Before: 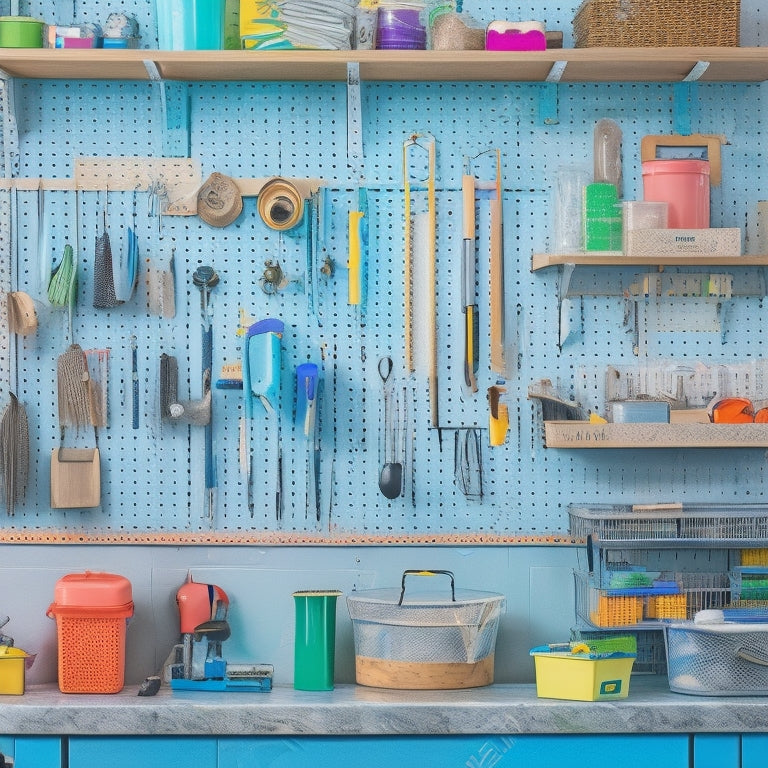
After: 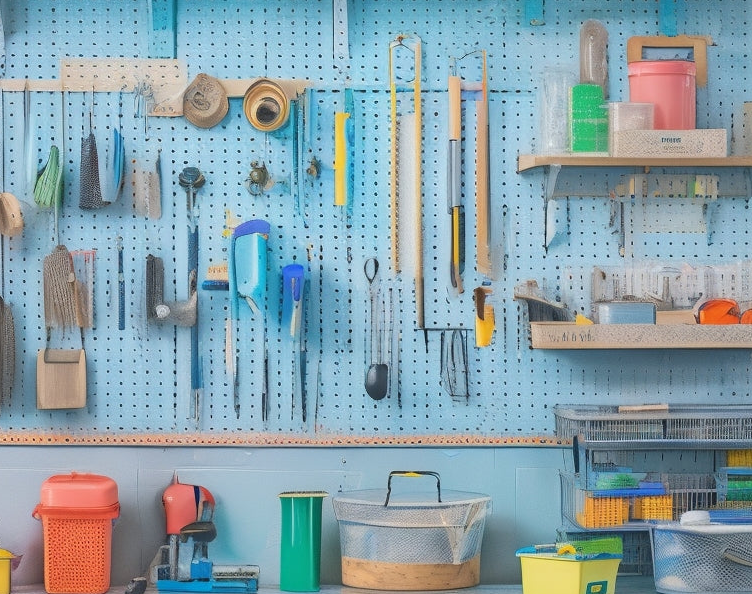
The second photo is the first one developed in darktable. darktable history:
crop and rotate: left 1.848%, top 12.914%, right 0.182%, bottom 9.62%
